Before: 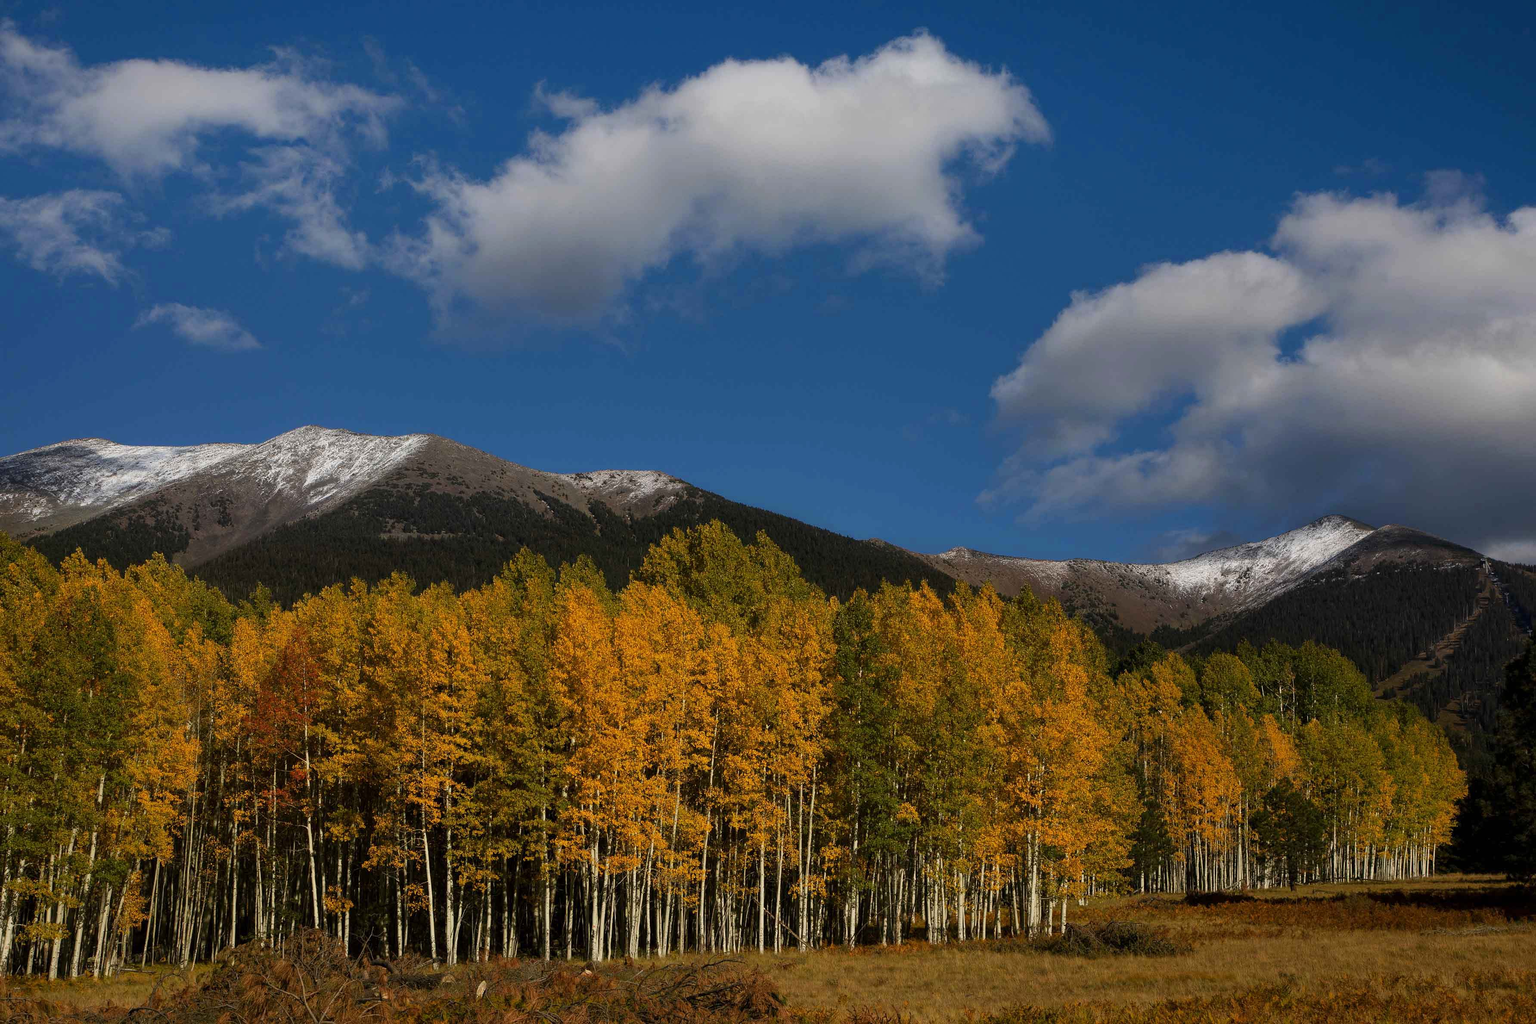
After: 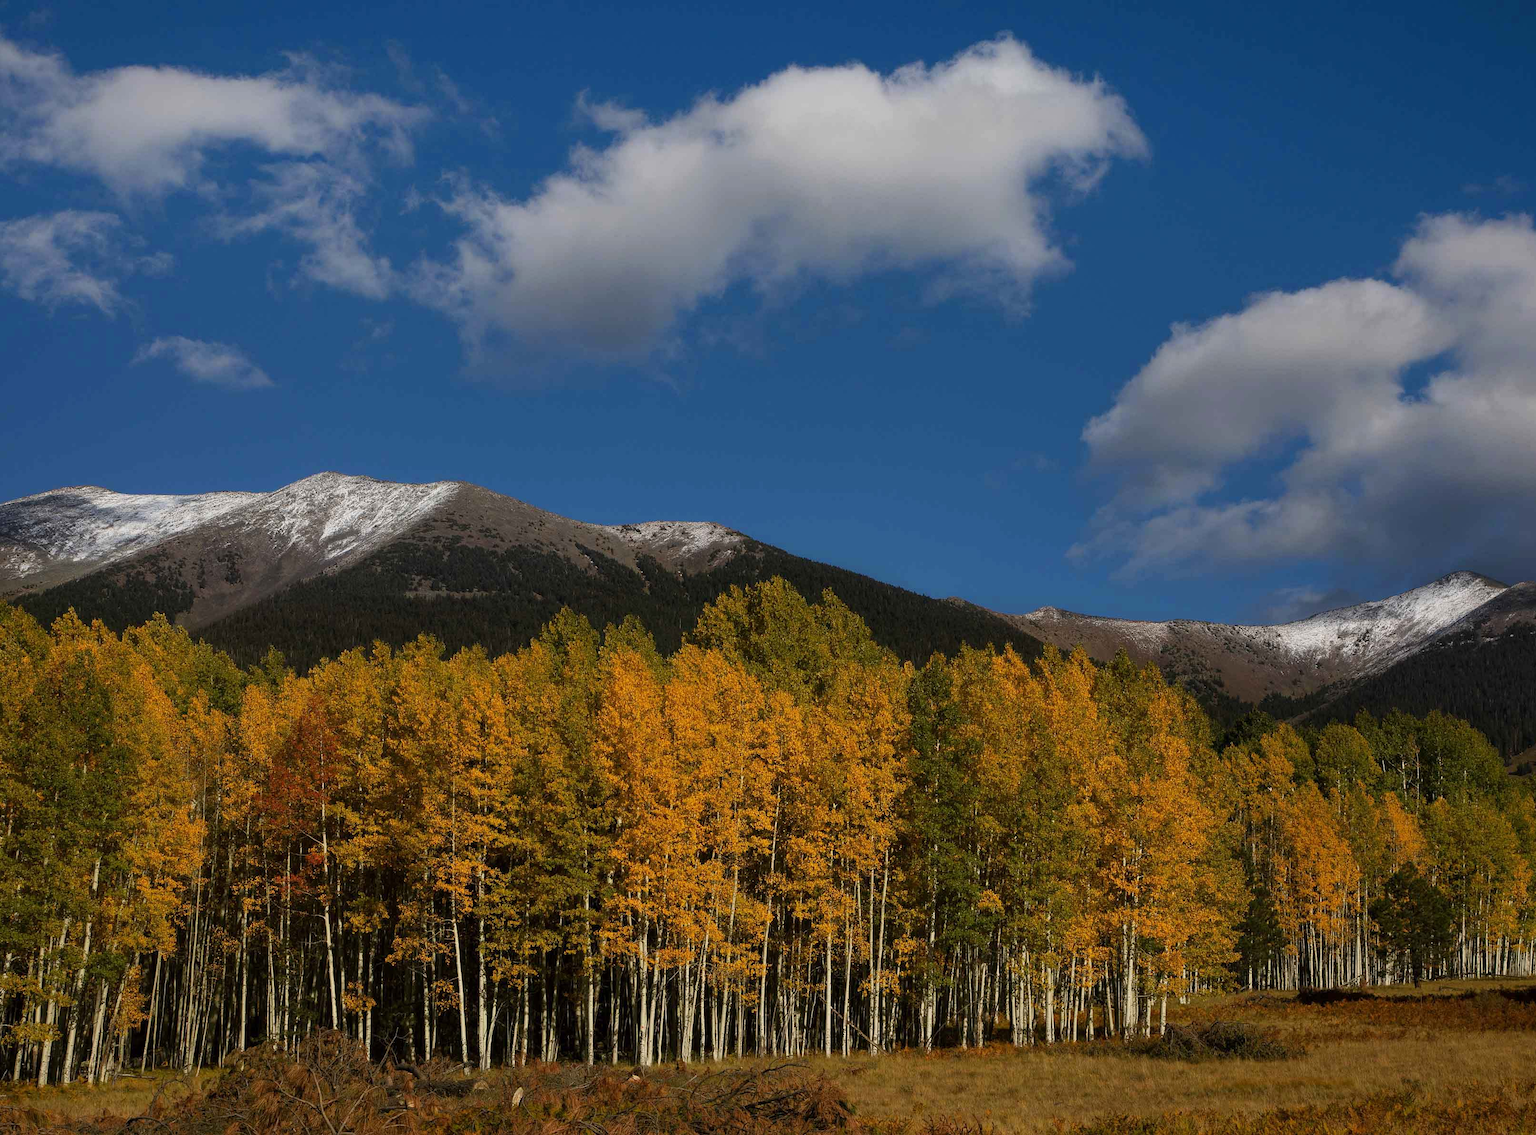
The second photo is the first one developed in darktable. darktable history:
crop and rotate: left 0.98%, right 8.803%
